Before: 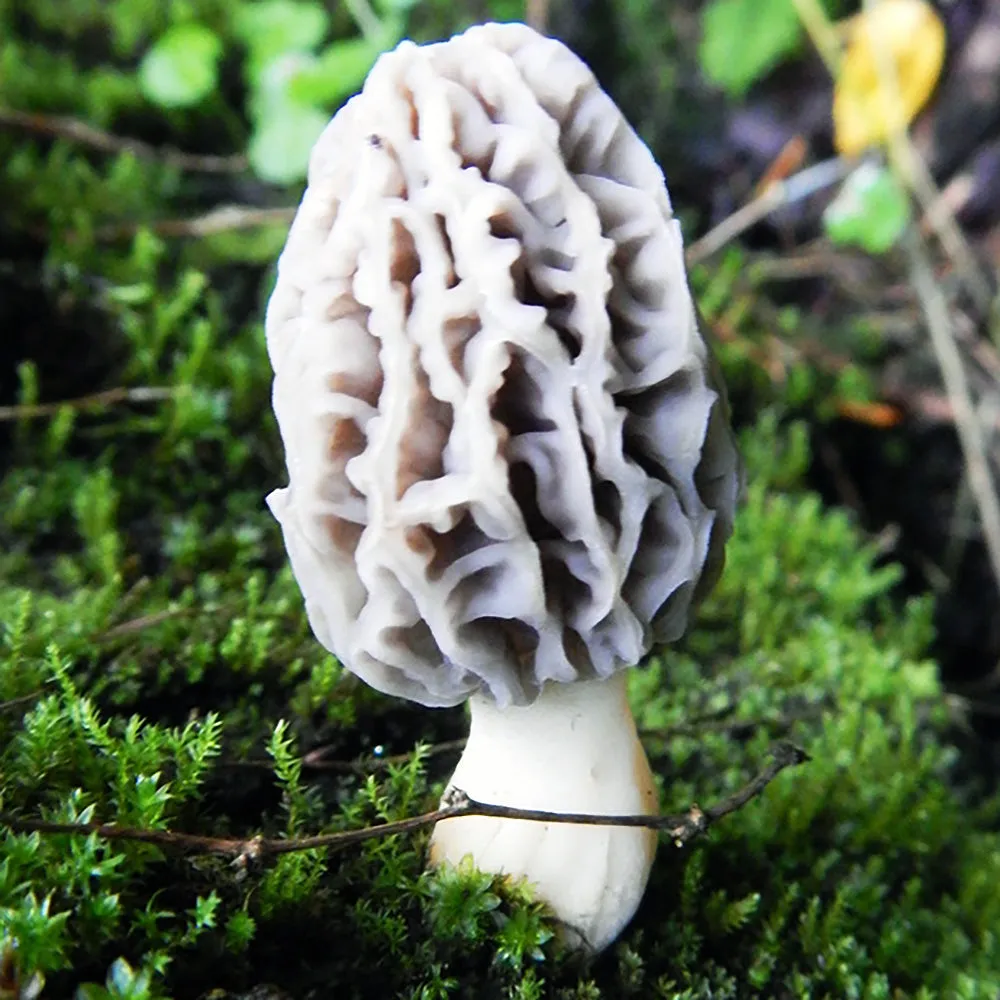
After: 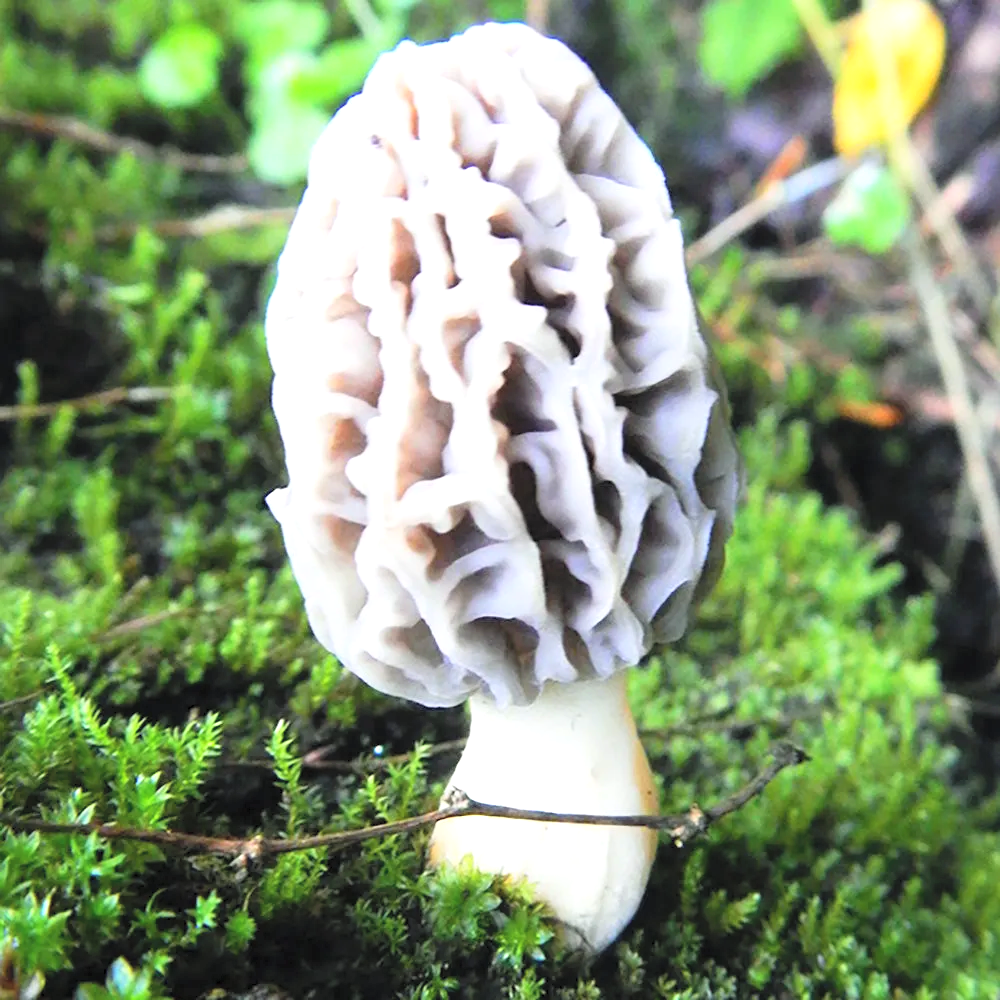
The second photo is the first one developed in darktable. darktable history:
contrast brightness saturation: contrast 0.102, brightness 0.306, saturation 0.137
exposure: exposure 0.406 EV, compensate highlight preservation false
